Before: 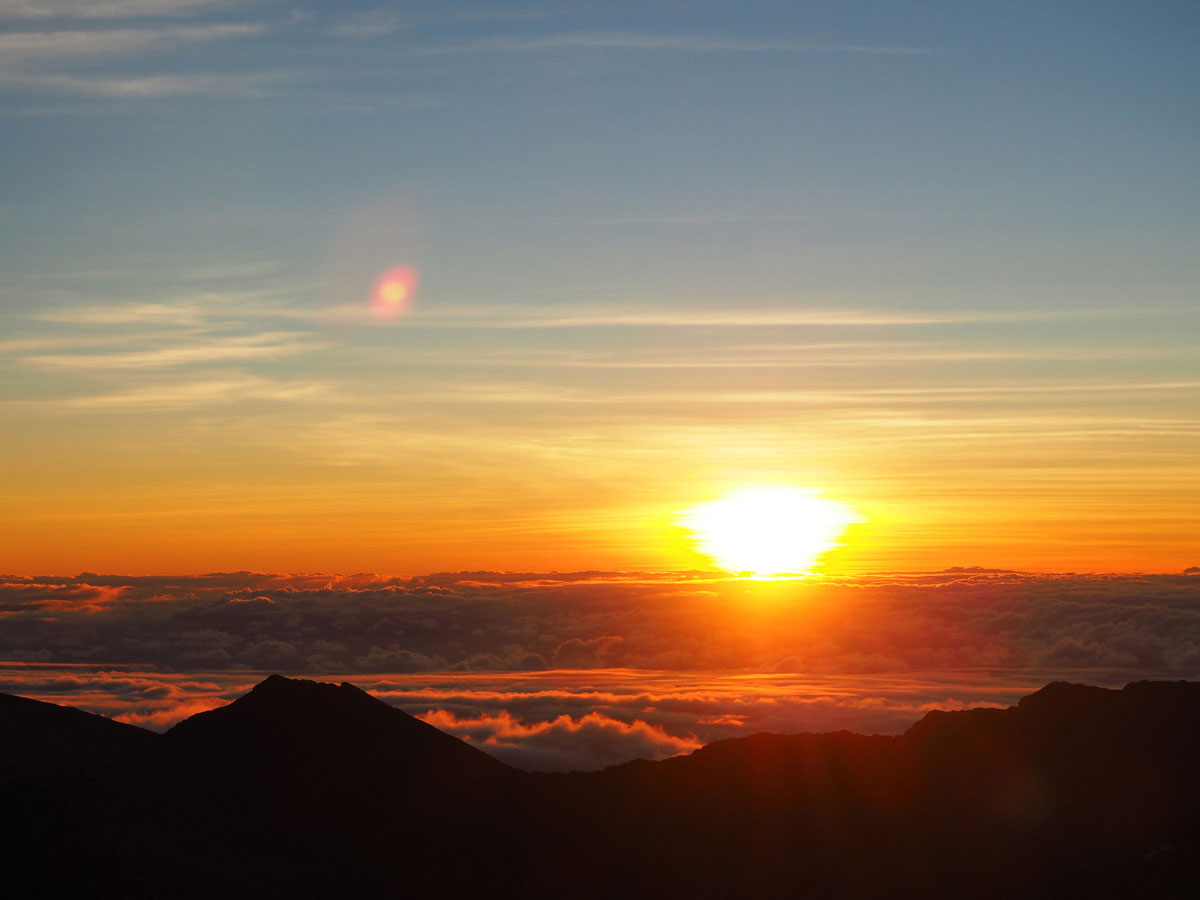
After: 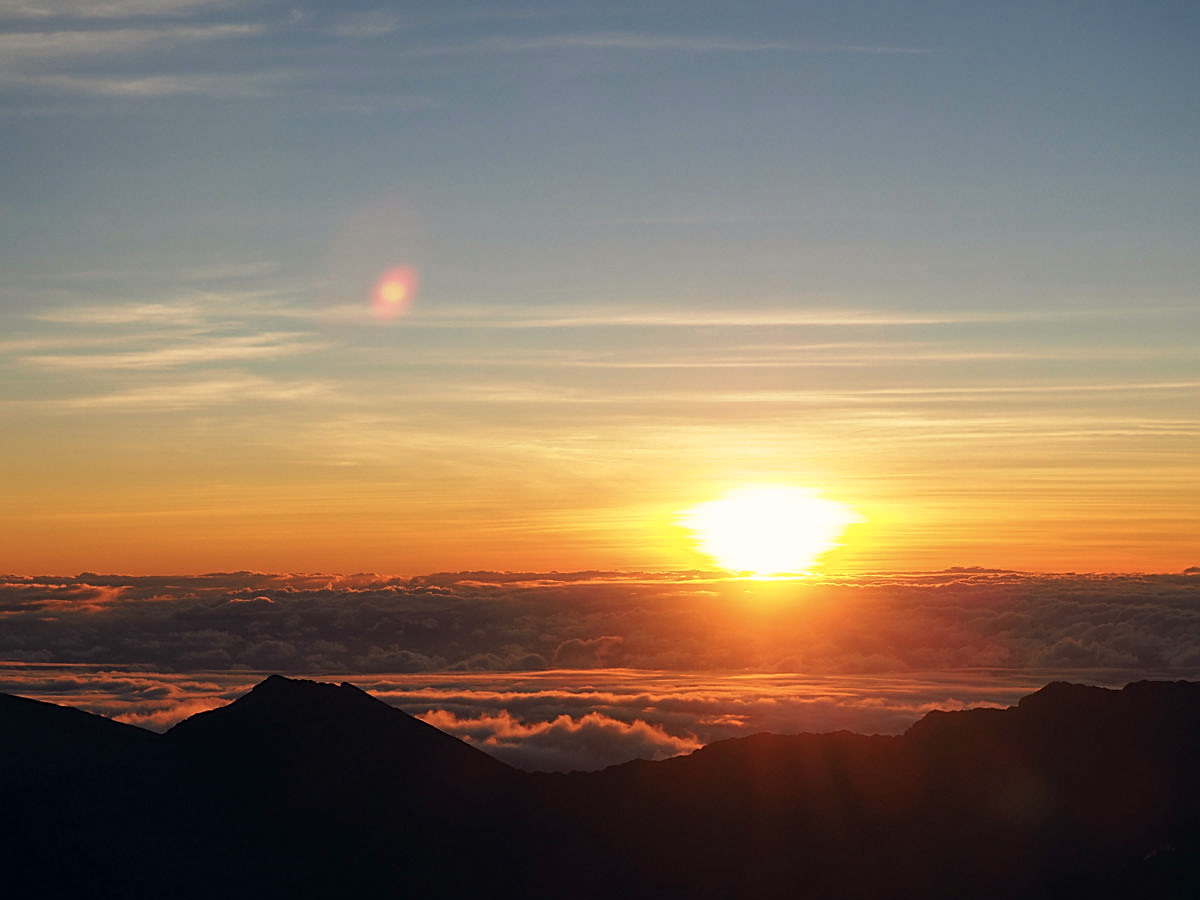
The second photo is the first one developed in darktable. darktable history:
sharpen: amount 0.575
color correction: highlights a* 2.75, highlights b* 5, shadows a* -2.04, shadows b* -4.84, saturation 0.8
